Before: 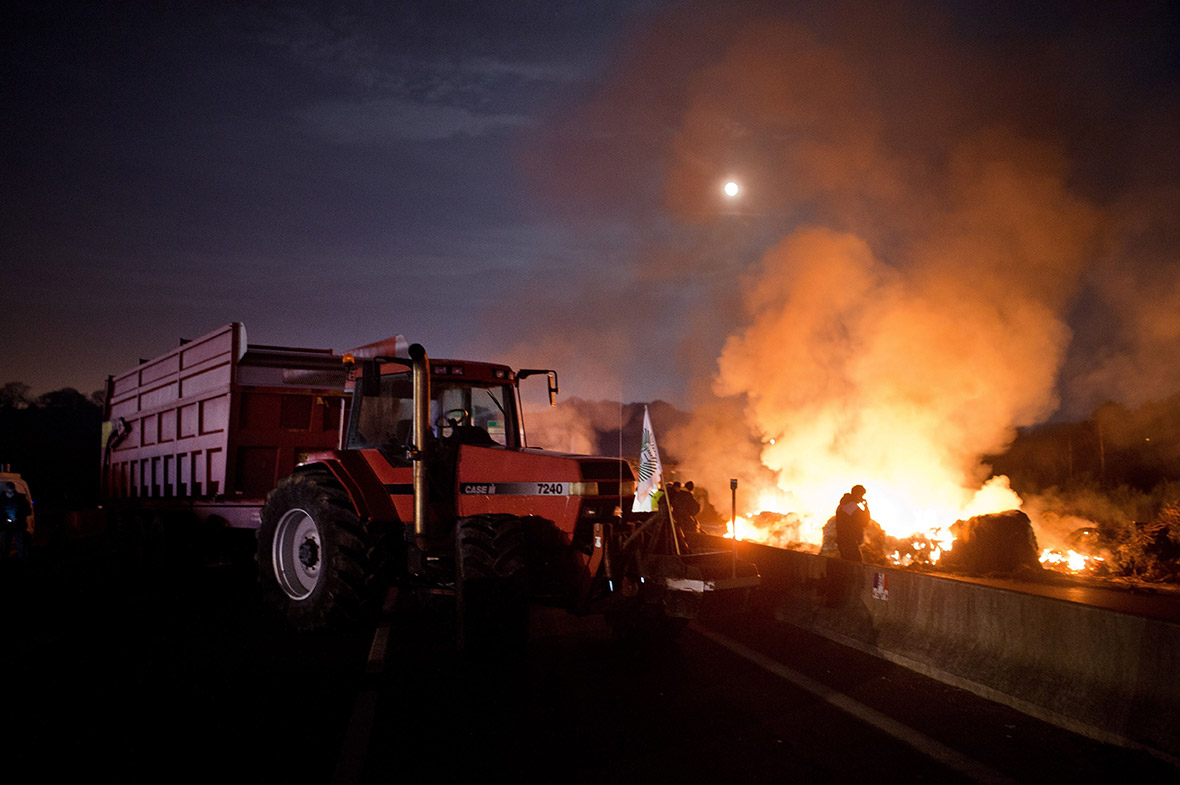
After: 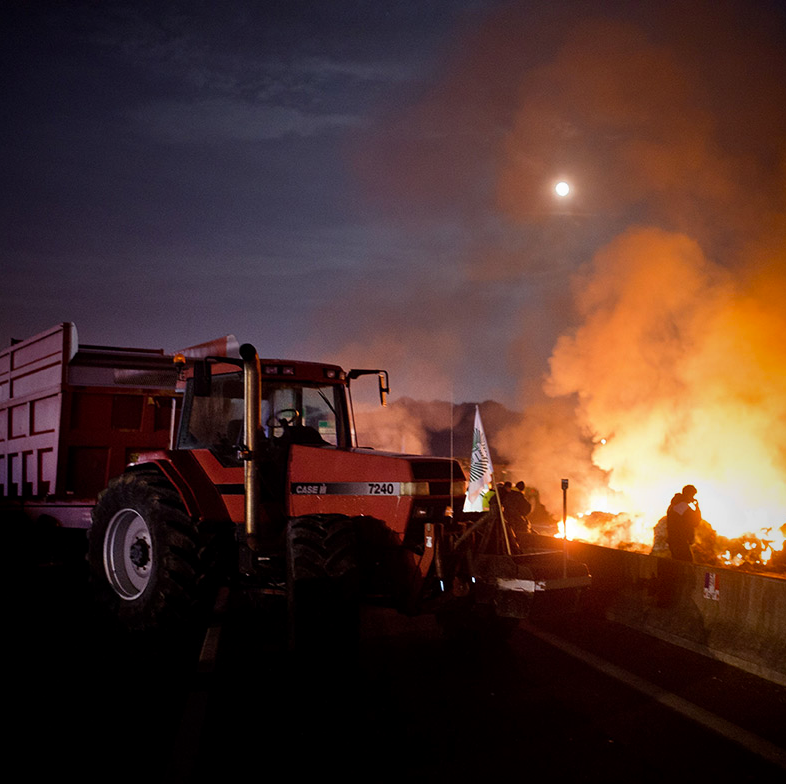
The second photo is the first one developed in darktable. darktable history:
vignetting: fall-off start 72.3%, fall-off radius 107.63%, saturation 0.384, width/height ratio 0.735
crop and rotate: left 14.361%, right 18.955%
exposure: black level correction 0.001, compensate highlight preservation false
